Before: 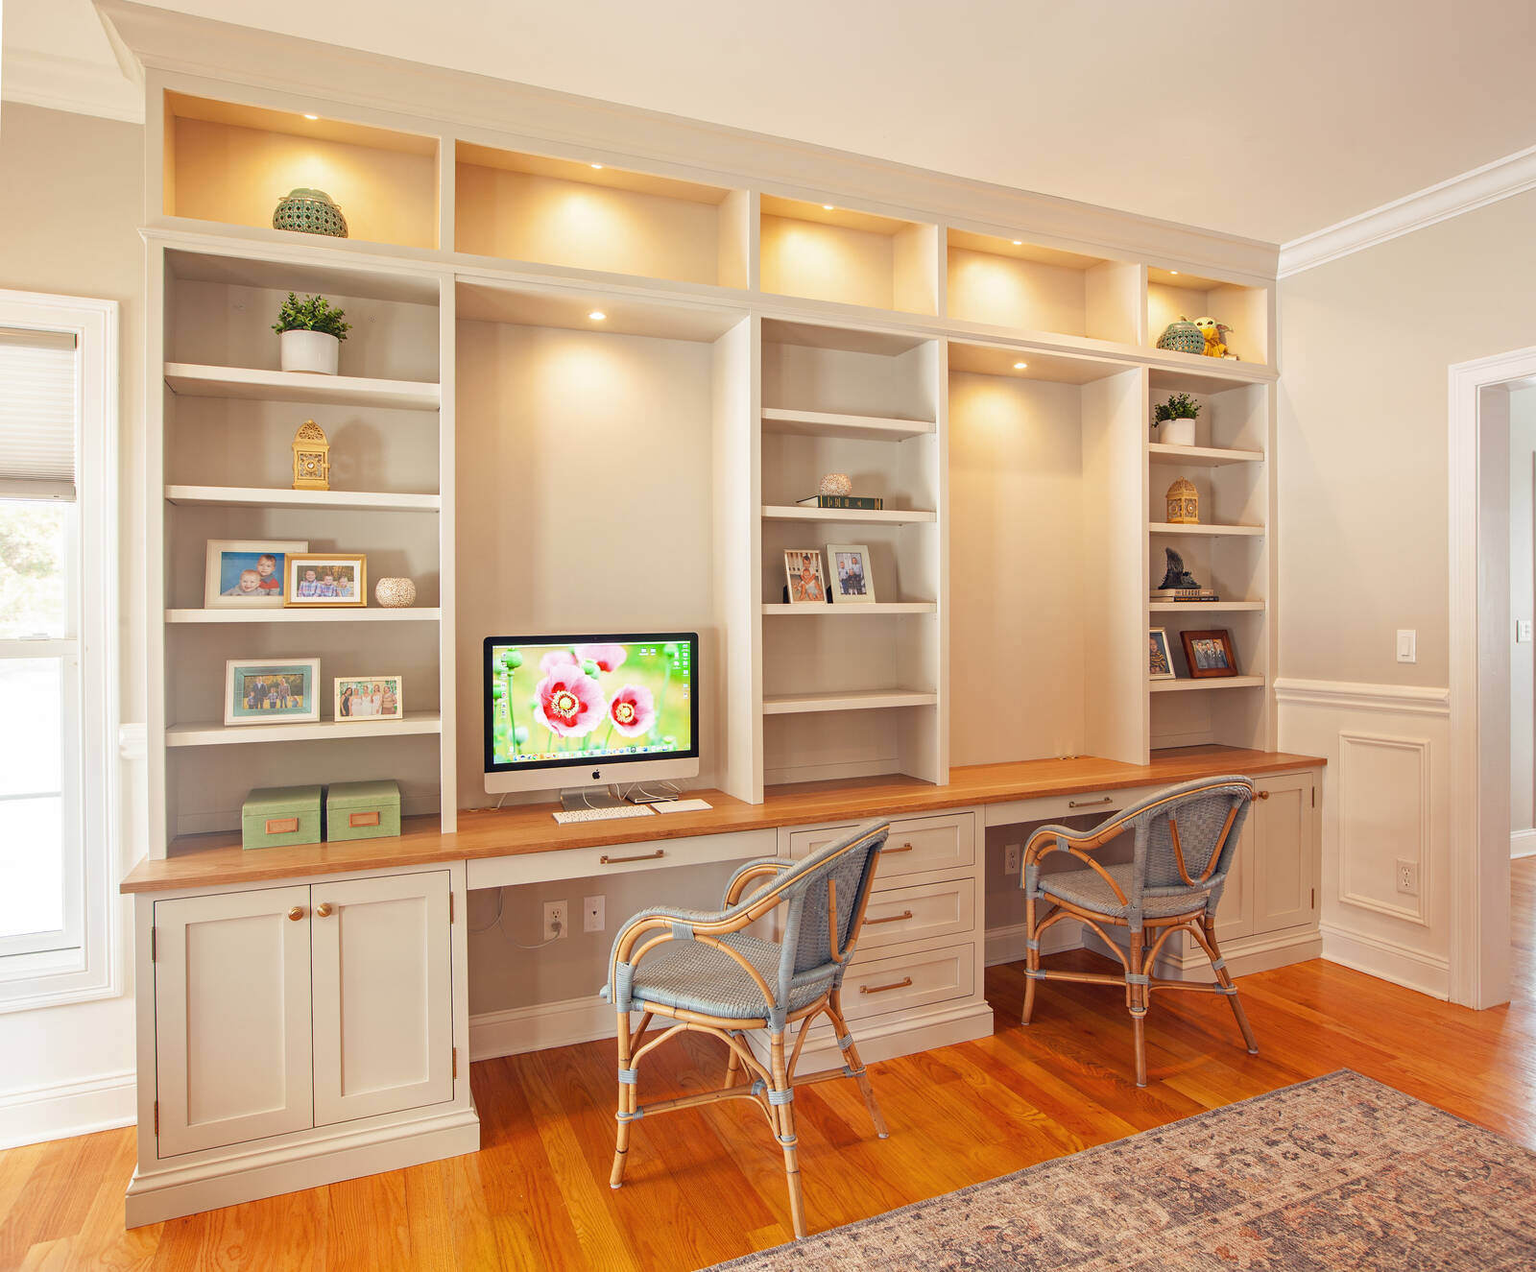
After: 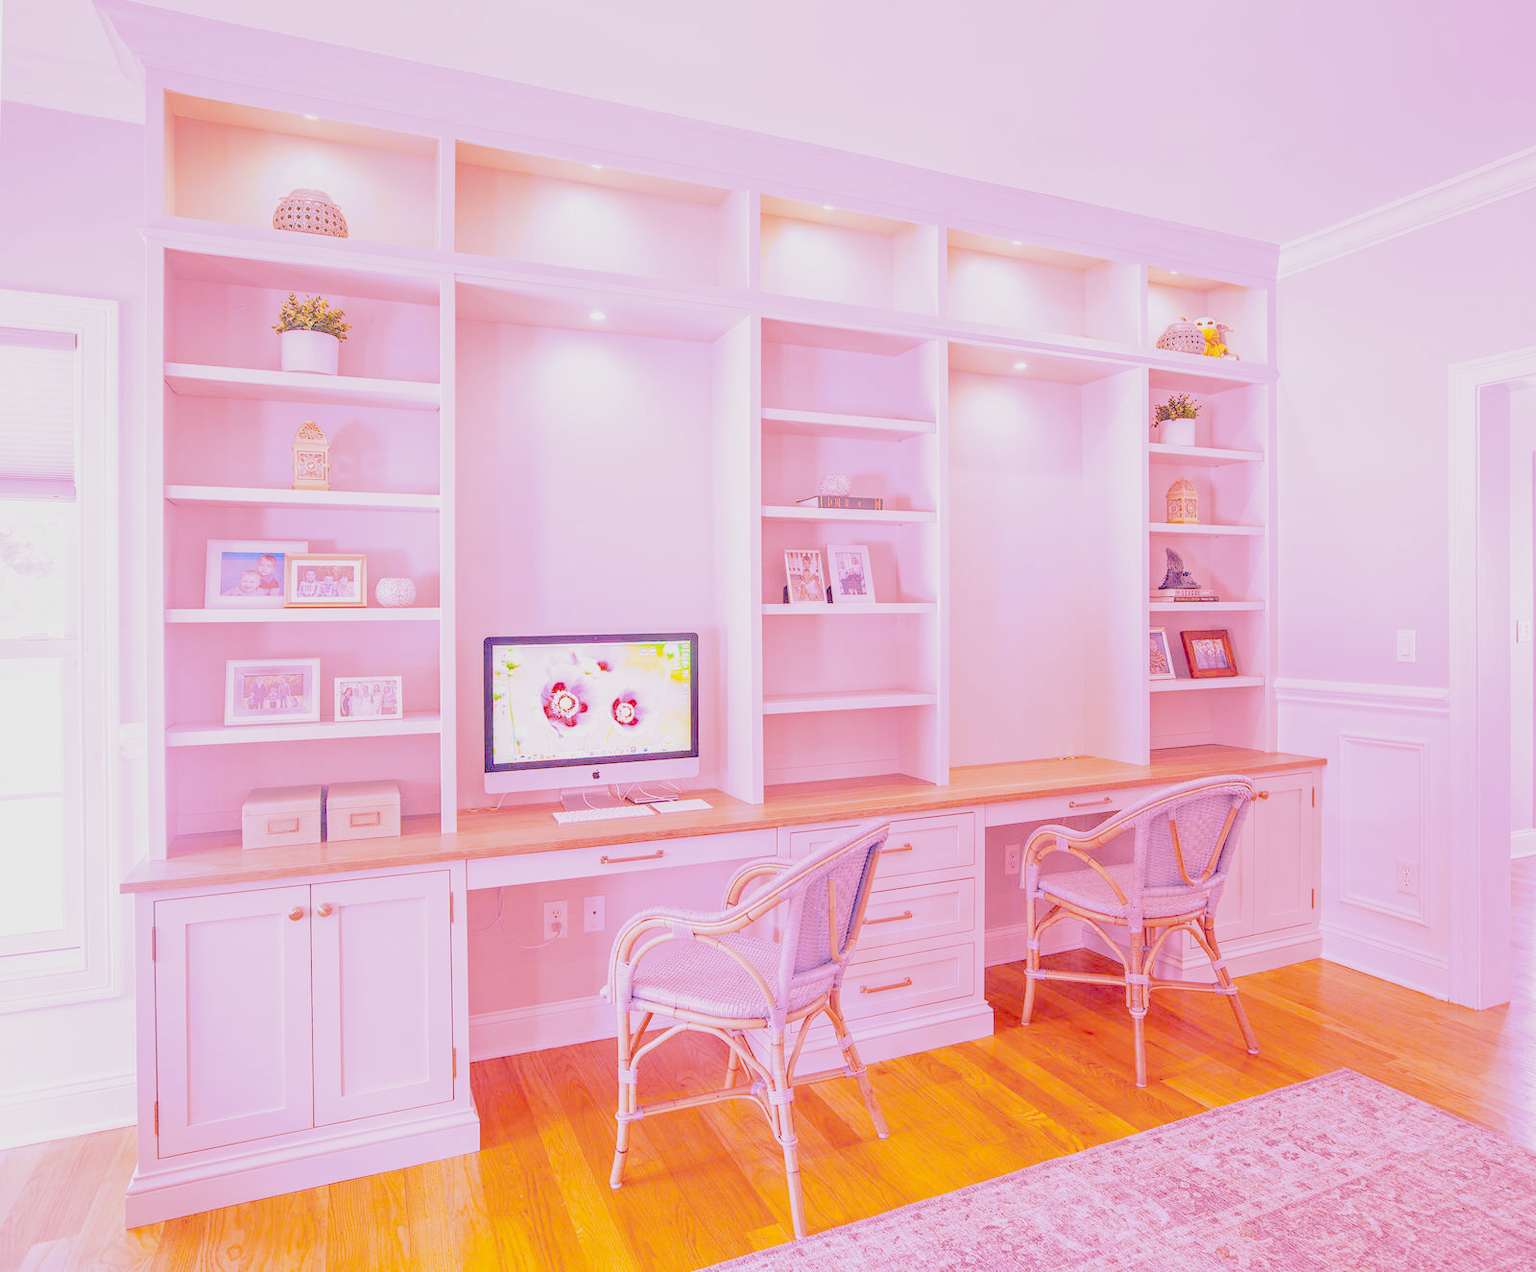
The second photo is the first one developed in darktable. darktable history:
raw chromatic aberrations: on, module defaults
exposure: black level correction 0.001, exposure 0.5 EV, compensate exposure bias true, compensate highlight preservation false
filmic rgb: black relative exposure -7.65 EV, white relative exposure 4.56 EV, hardness 3.61
highlight reconstruction: method reconstruct color, iterations 1, diameter of reconstruction 64 px
hot pixels: on, module defaults
lens correction: scale 1.01, crop 1, focal 85, aperture 2.8, distance 10.02, camera "Canon EOS RP", lens "Canon RF 85mm F2 MACRO IS STM"
raw denoise: x [[0, 0.25, 0.5, 0.75, 1] ×4]
tone equalizer "mask blending: all purposes": on, module defaults
white balance: red 1.943, blue 1.803
local contrast: detail 130%
color balance rgb: linear chroma grading › global chroma 15%, perceptual saturation grading › global saturation 30%
color zones: curves: ch0 [(0.068, 0.464) (0.25, 0.5) (0.48, 0.508) (0.75, 0.536) (0.886, 0.476) (0.967, 0.456)]; ch1 [(0.066, 0.456) (0.25, 0.5) (0.616, 0.508) (0.746, 0.56) (0.934, 0.444)]
